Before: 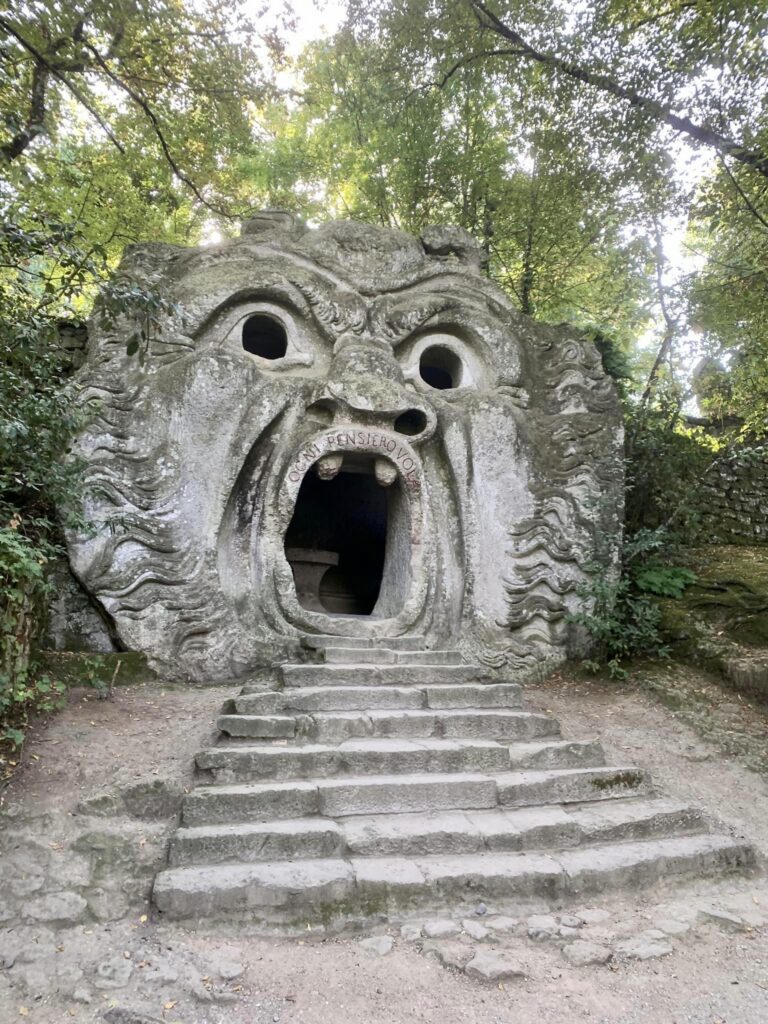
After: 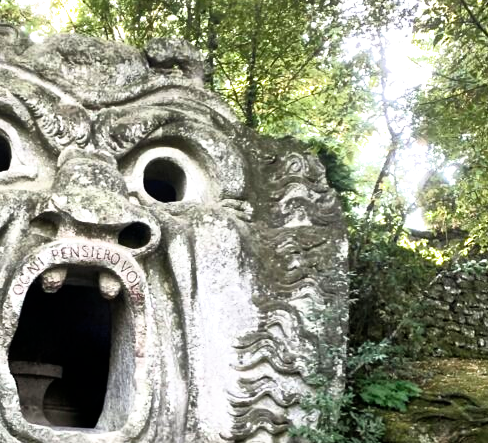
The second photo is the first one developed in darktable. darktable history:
shadows and highlights: radius 109.49, shadows 40.8, highlights -72.72, low approximation 0.01, soften with gaussian
crop: left 36.025%, top 18.34%, right 0.379%, bottom 38.369%
filmic rgb: black relative exposure -8 EV, white relative exposure 2.46 EV, hardness 6.41, iterations of high-quality reconstruction 10
exposure: exposure 0.717 EV, compensate highlight preservation false
